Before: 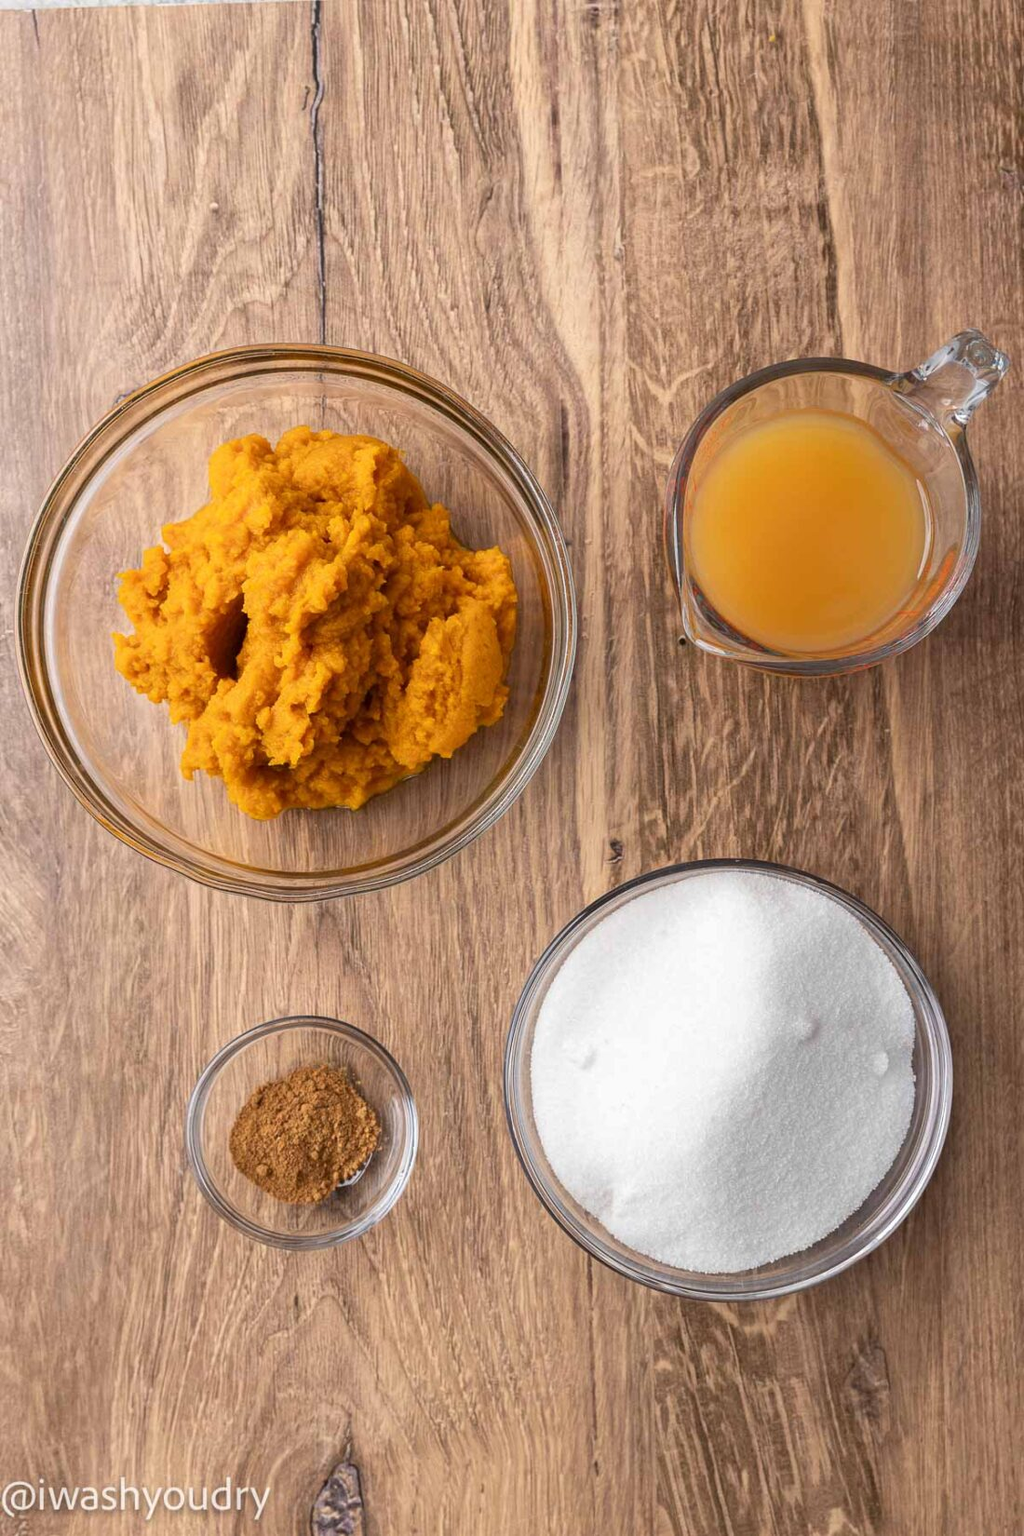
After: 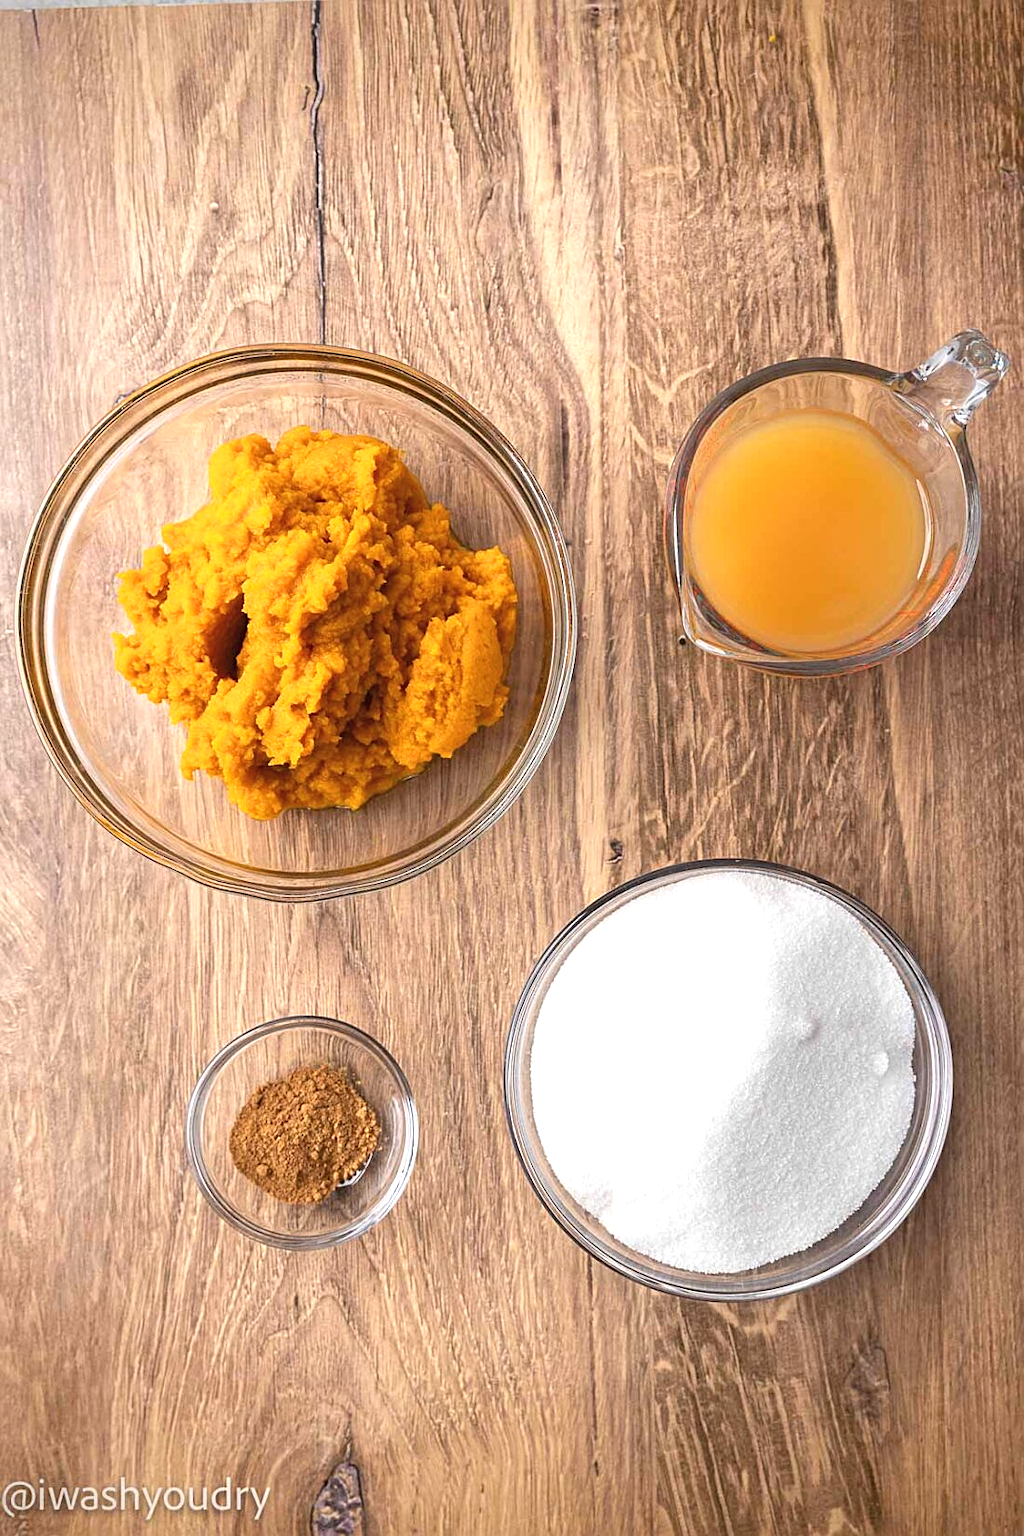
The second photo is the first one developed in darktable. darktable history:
exposure: black level correction -0.002, exposure 0.54 EV, compensate highlight preservation false
vignetting: fall-off start 88.53%, fall-off radius 44.2%, saturation 0.376, width/height ratio 1.161
sharpen: on, module defaults
